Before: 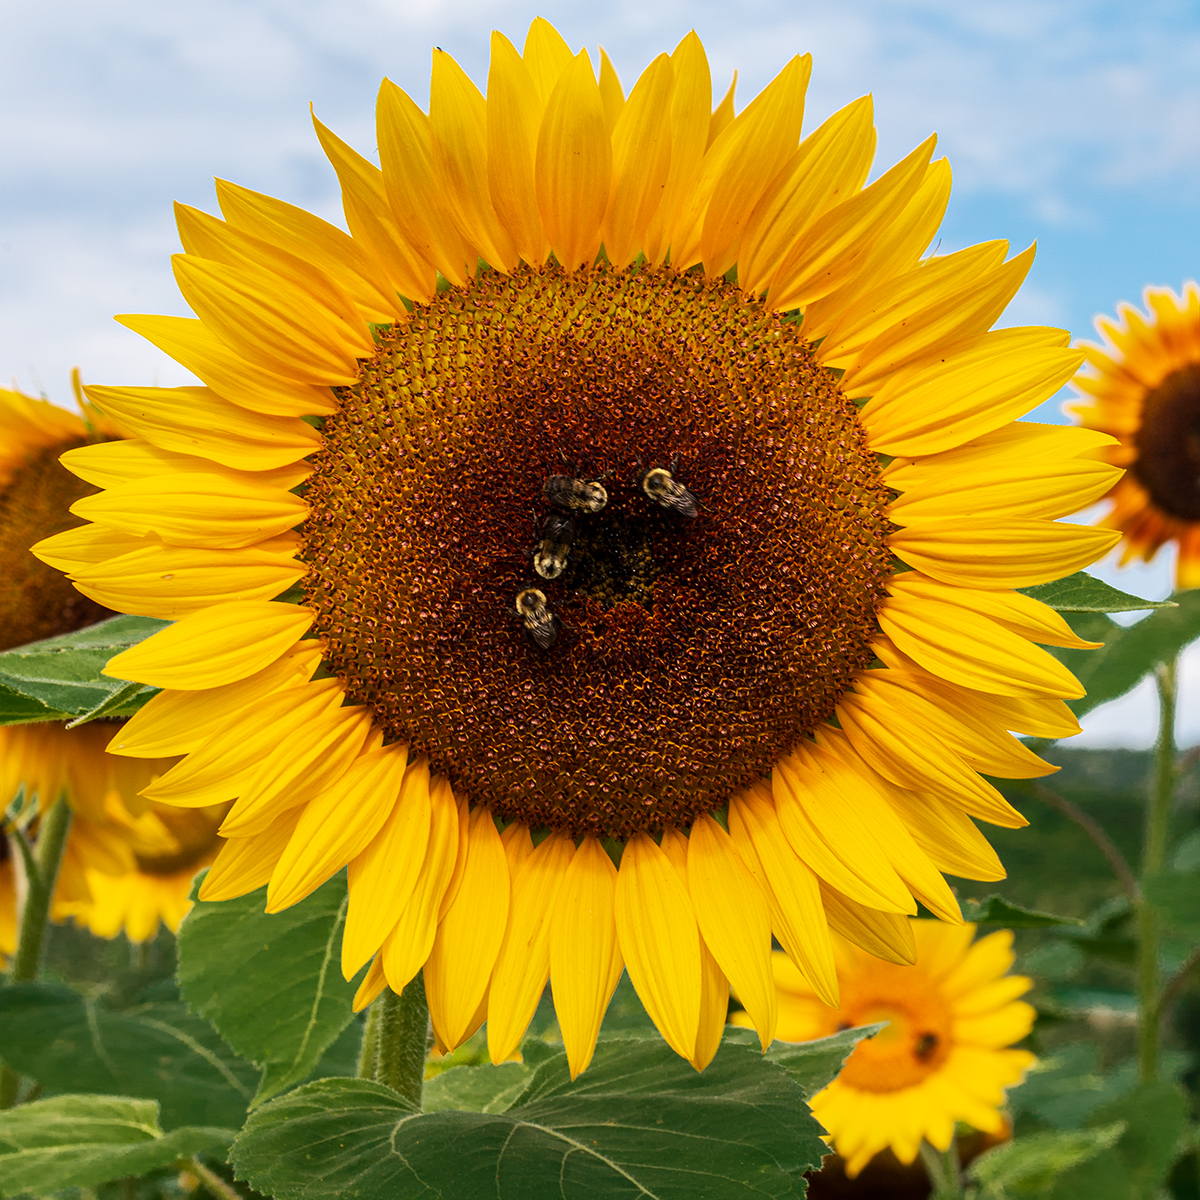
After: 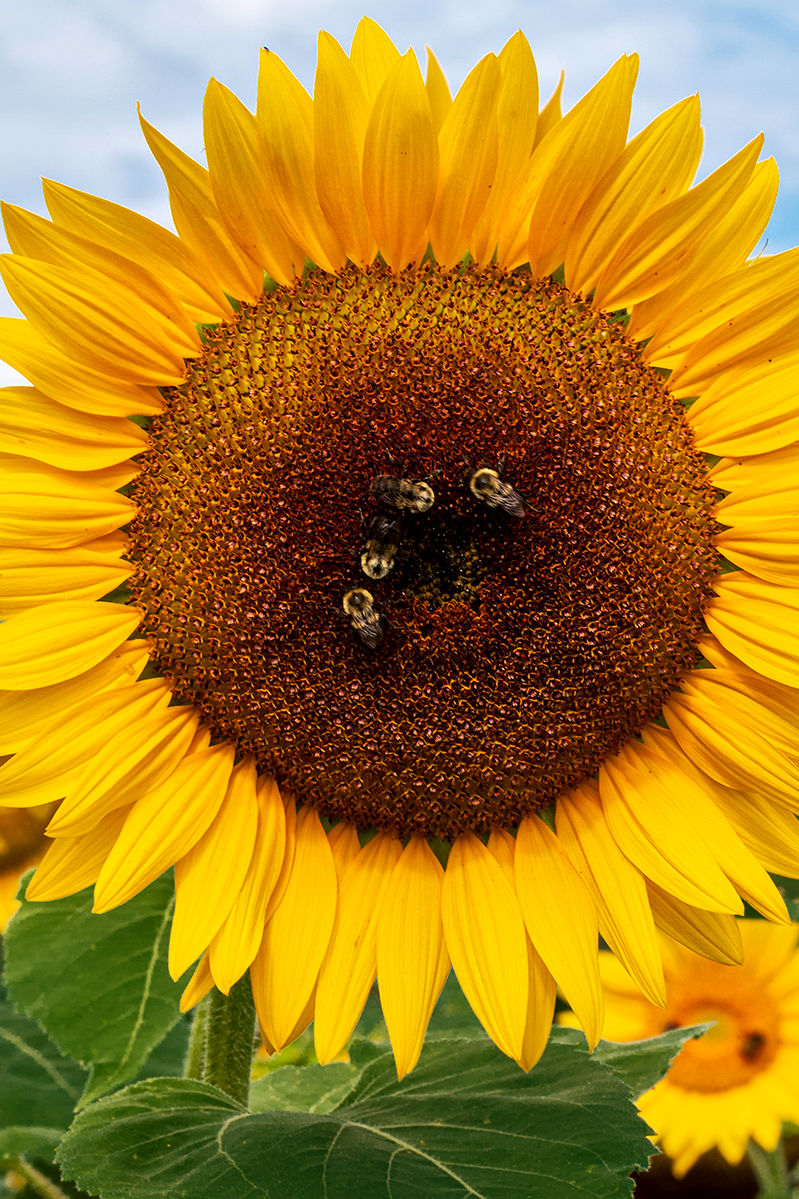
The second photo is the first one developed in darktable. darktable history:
crop and rotate: left 14.436%, right 18.898%
contrast brightness saturation: contrast 0.04, saturation 0.07
local contrast: mode bilateral grid, contrast 20, coarseness 50, detail 132%, midtone range 0.2
